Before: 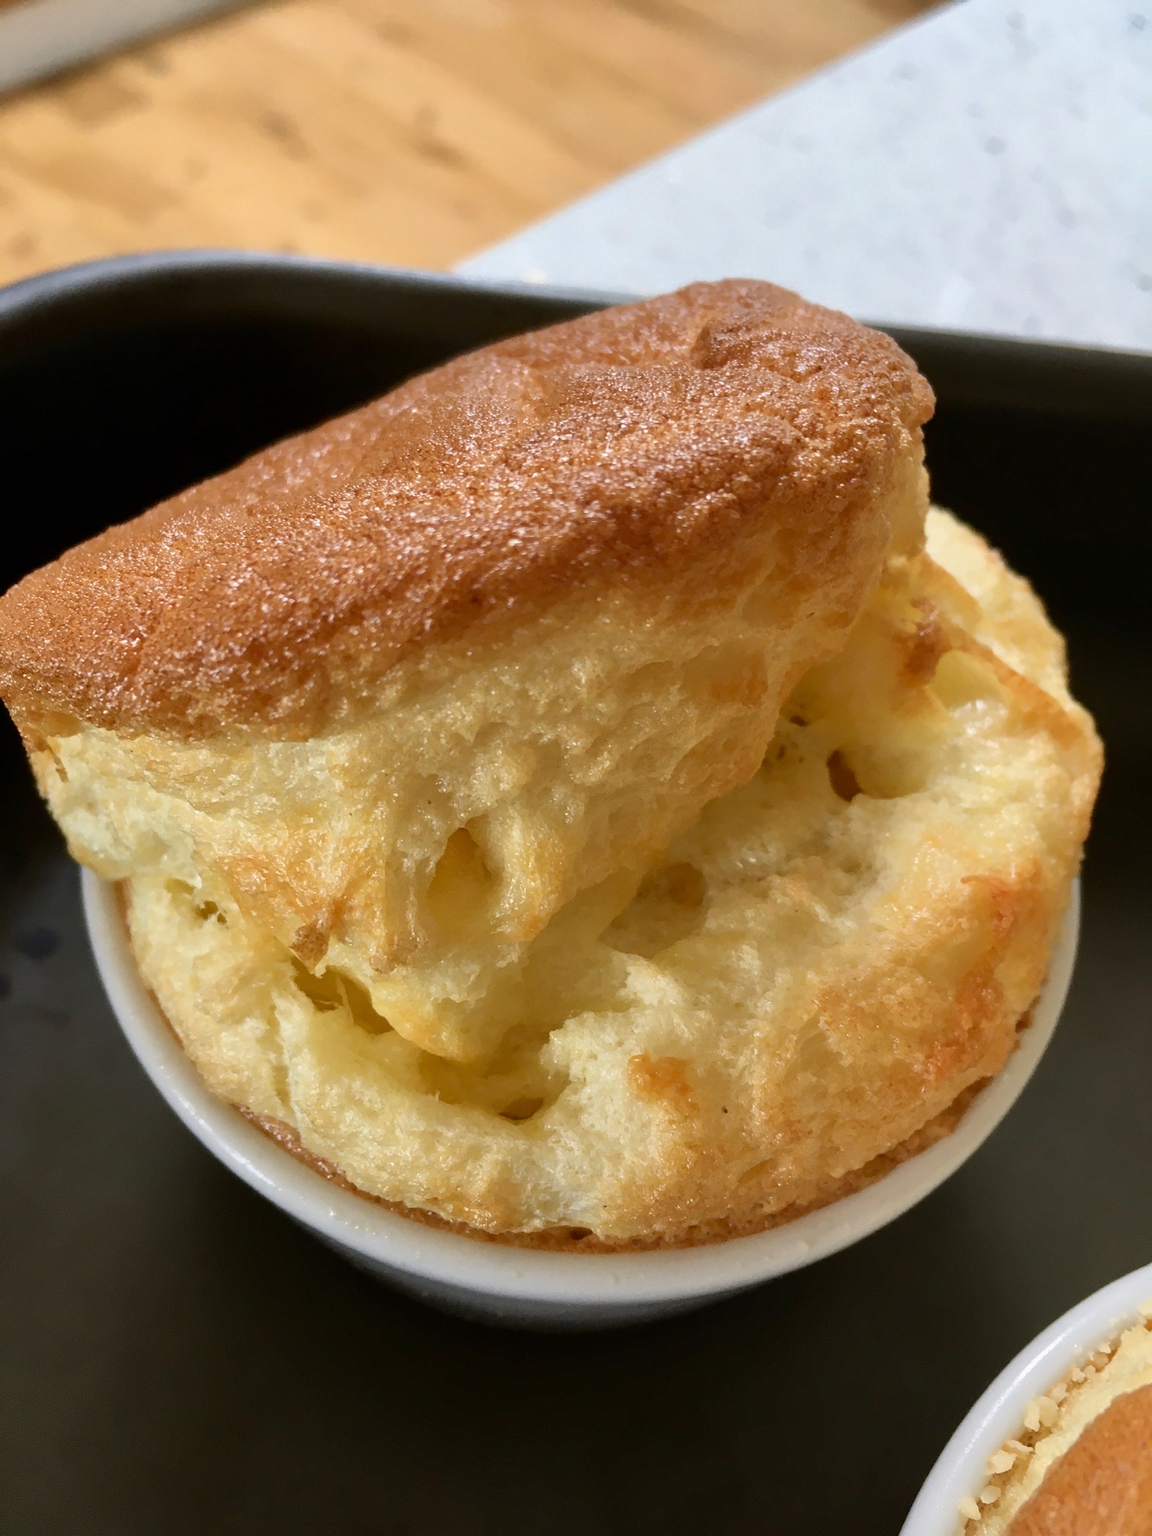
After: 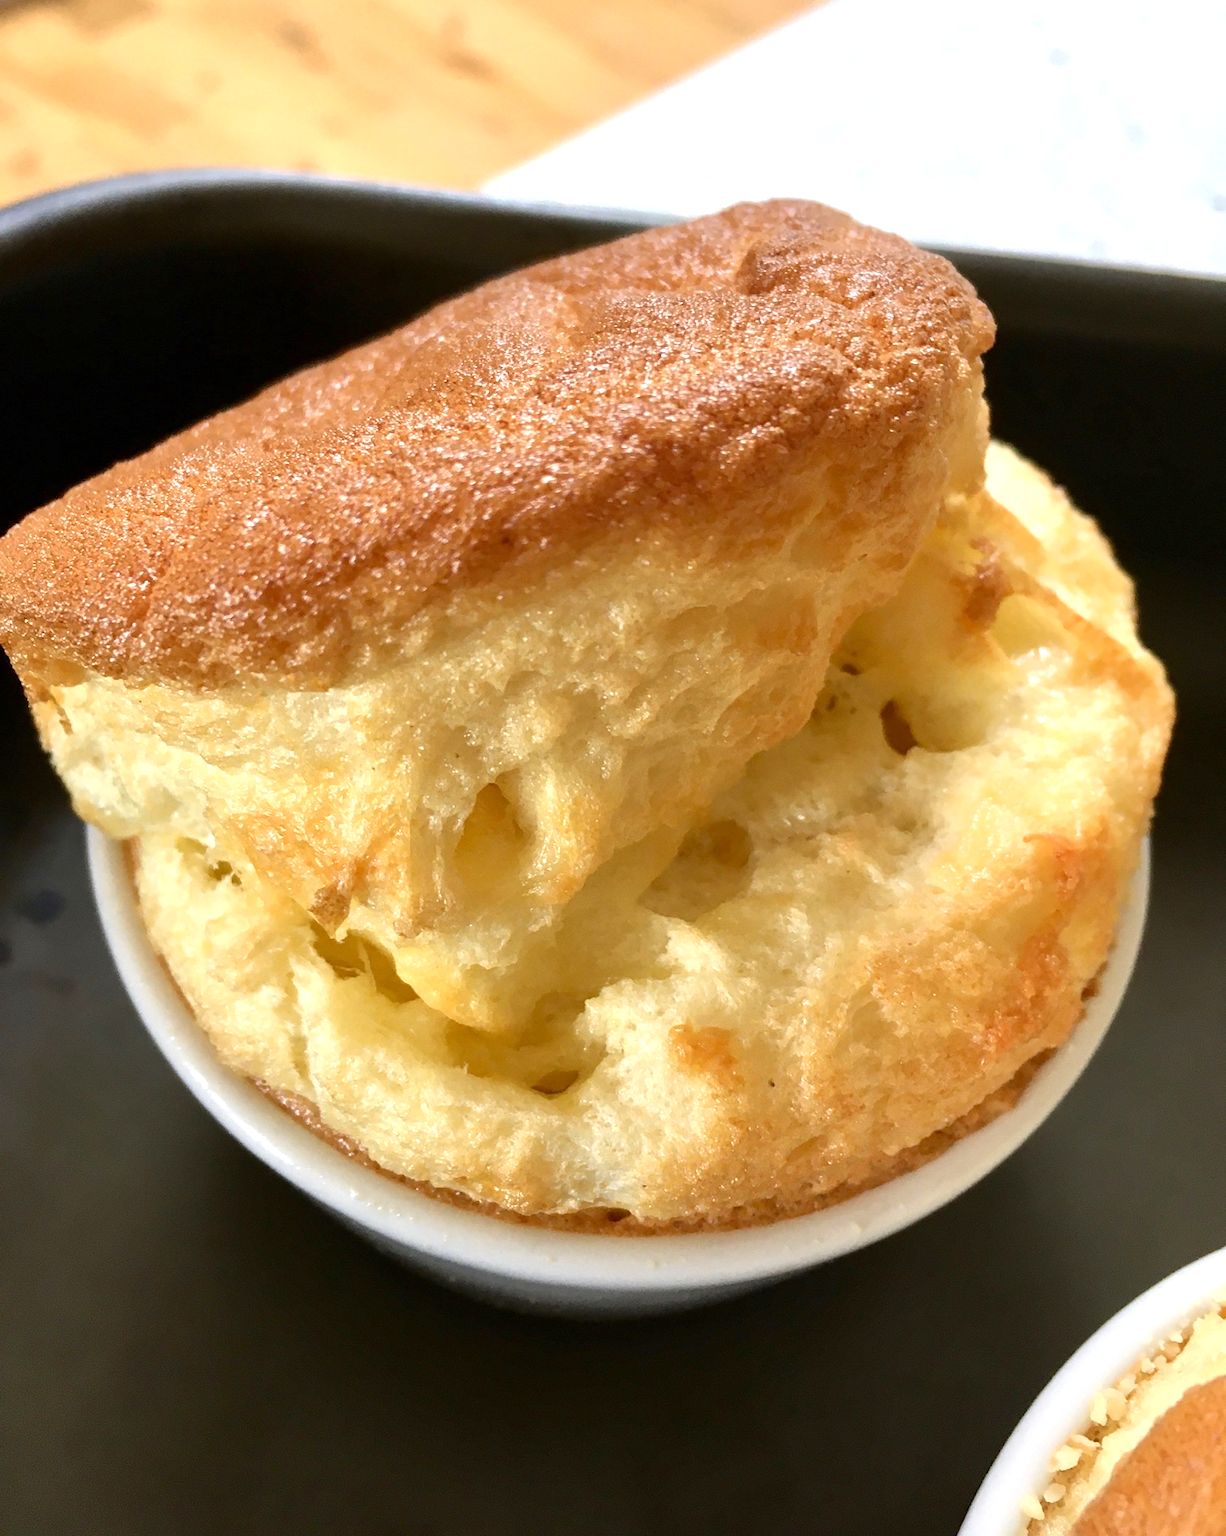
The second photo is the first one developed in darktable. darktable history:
crop and rotate: top 6.03%
exposure: exposure 0.61 EV, compensate highlight preservation false
